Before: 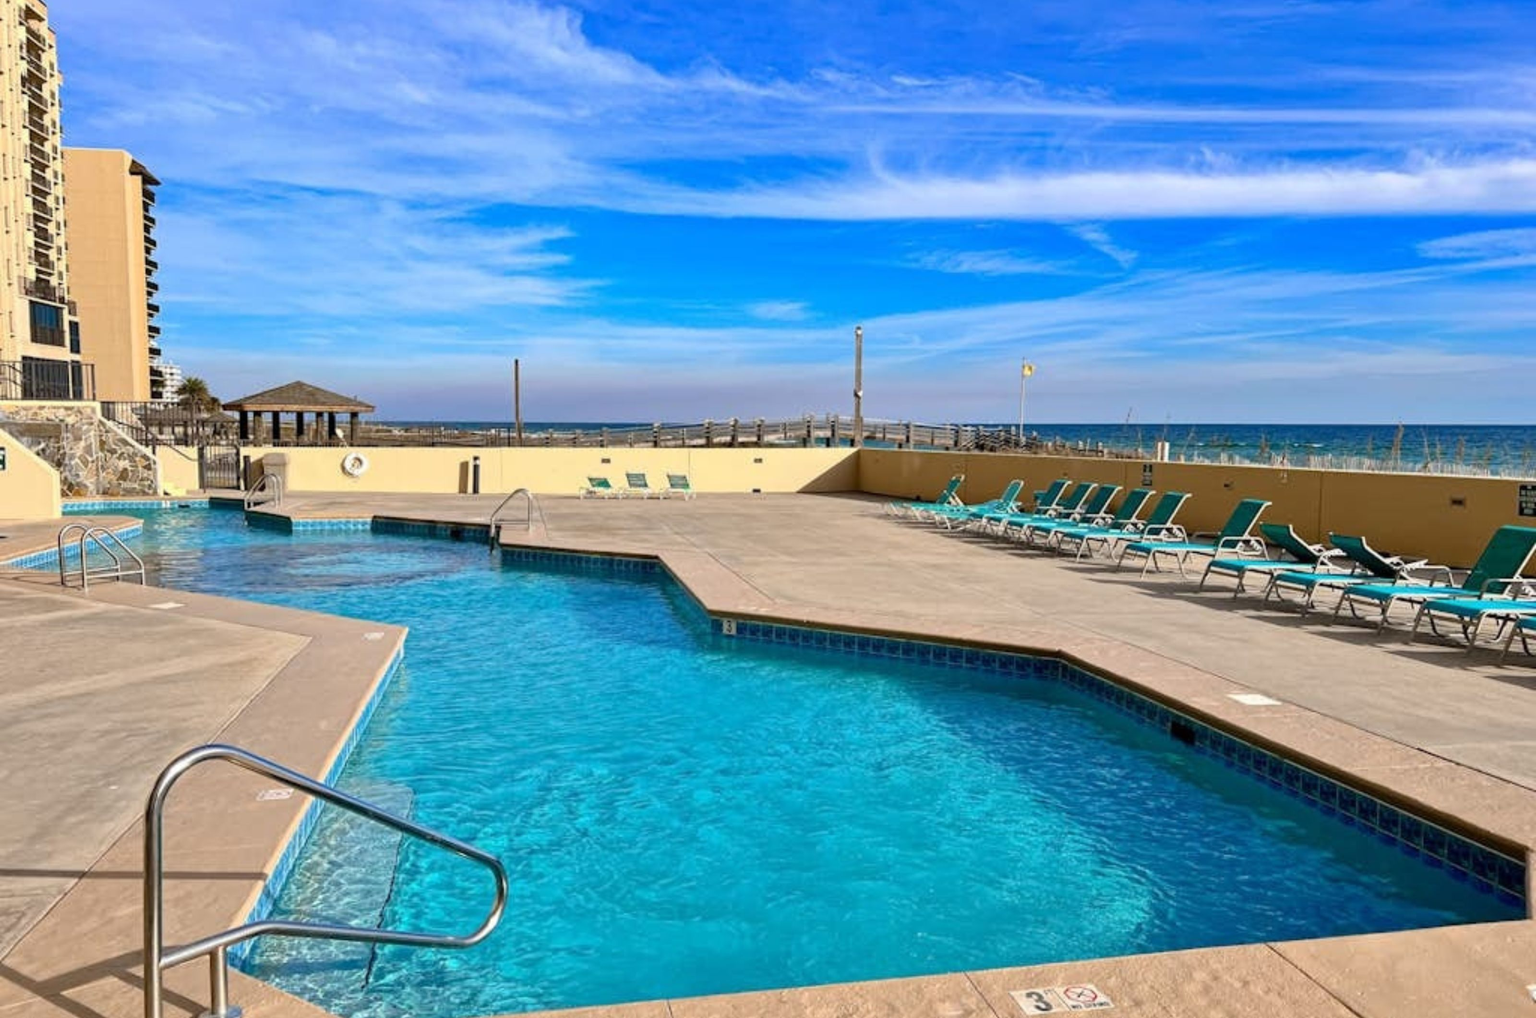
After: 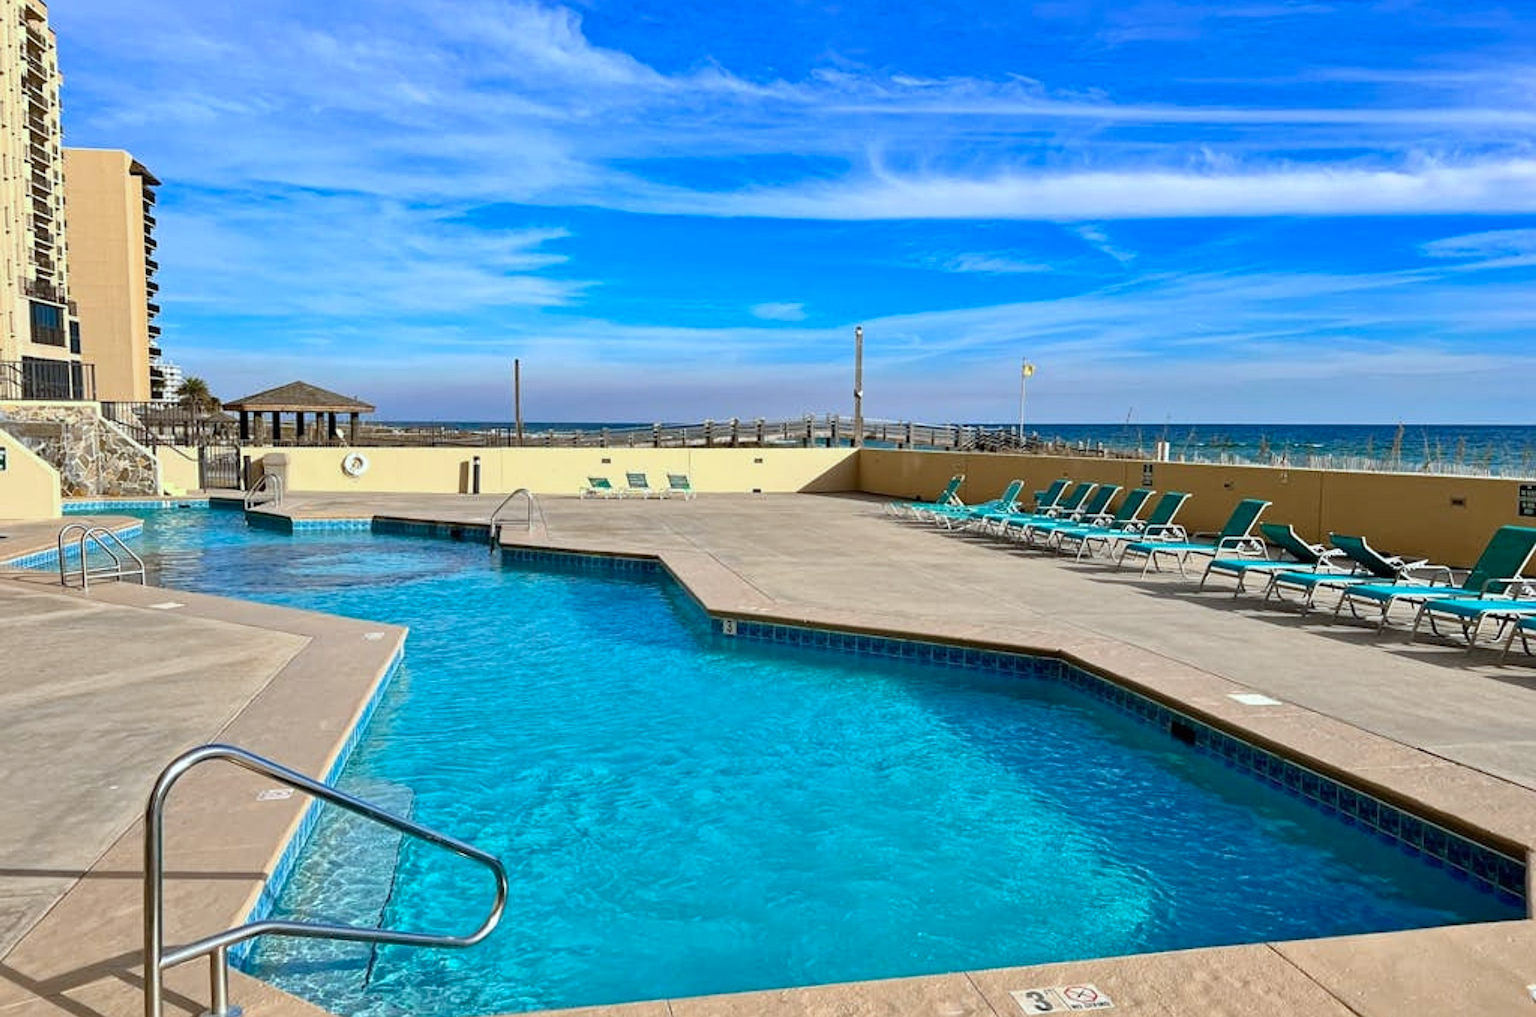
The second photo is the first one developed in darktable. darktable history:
color calibration: illuminant as shot in camera, x 0.36, y 0.363, temperature 4551.71 K
sharpen: radius 2.196, amount 0.381, threshold 0.061
